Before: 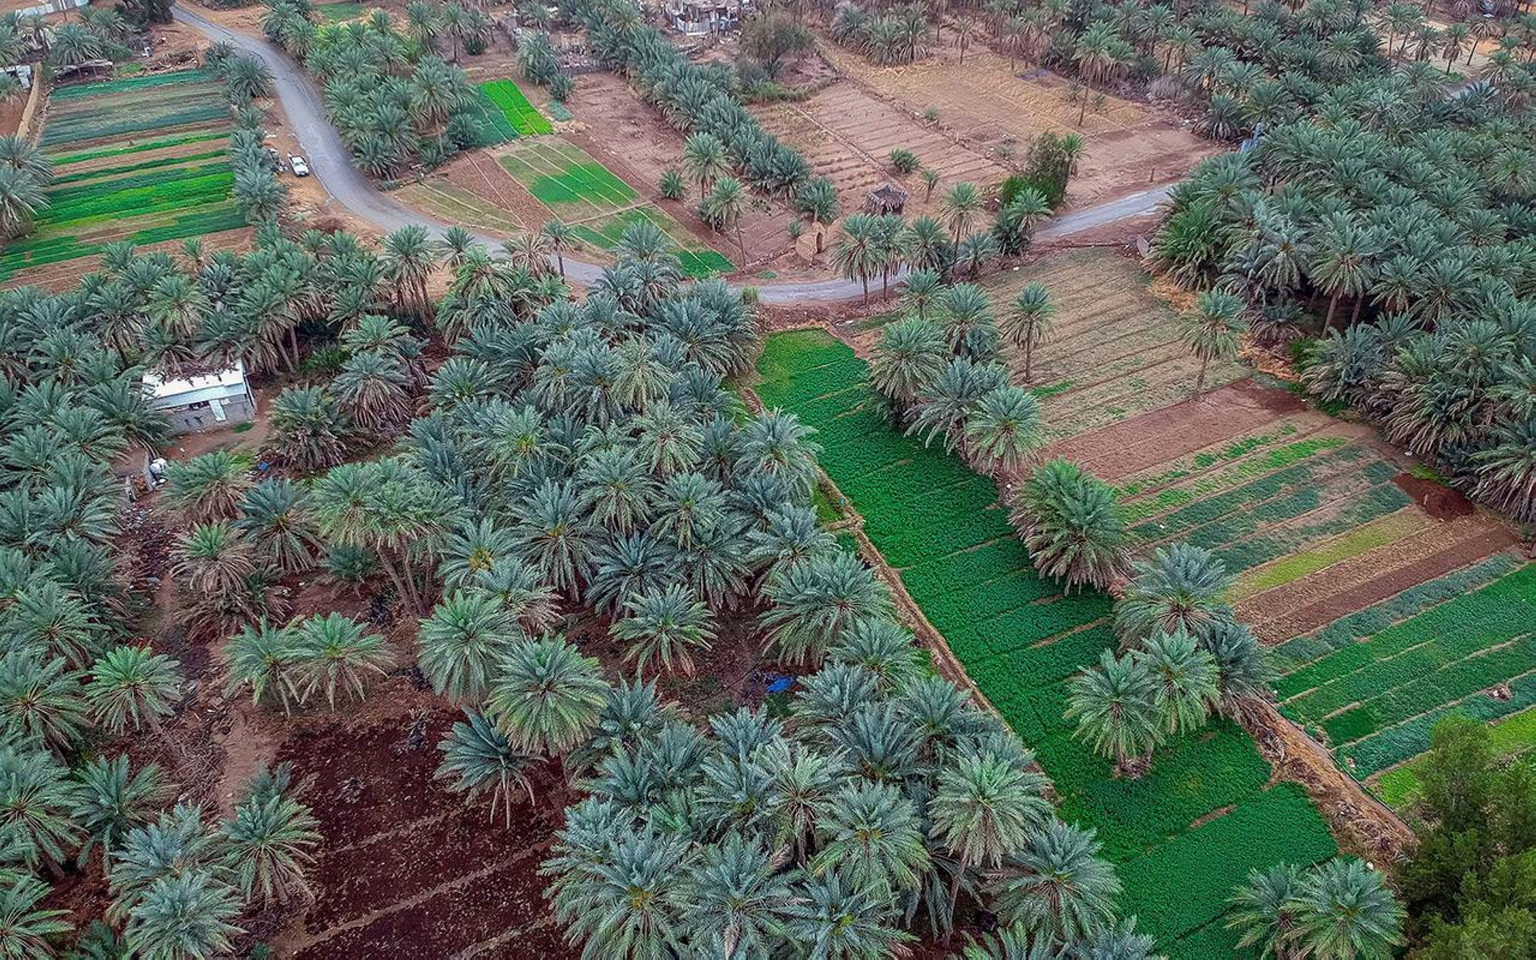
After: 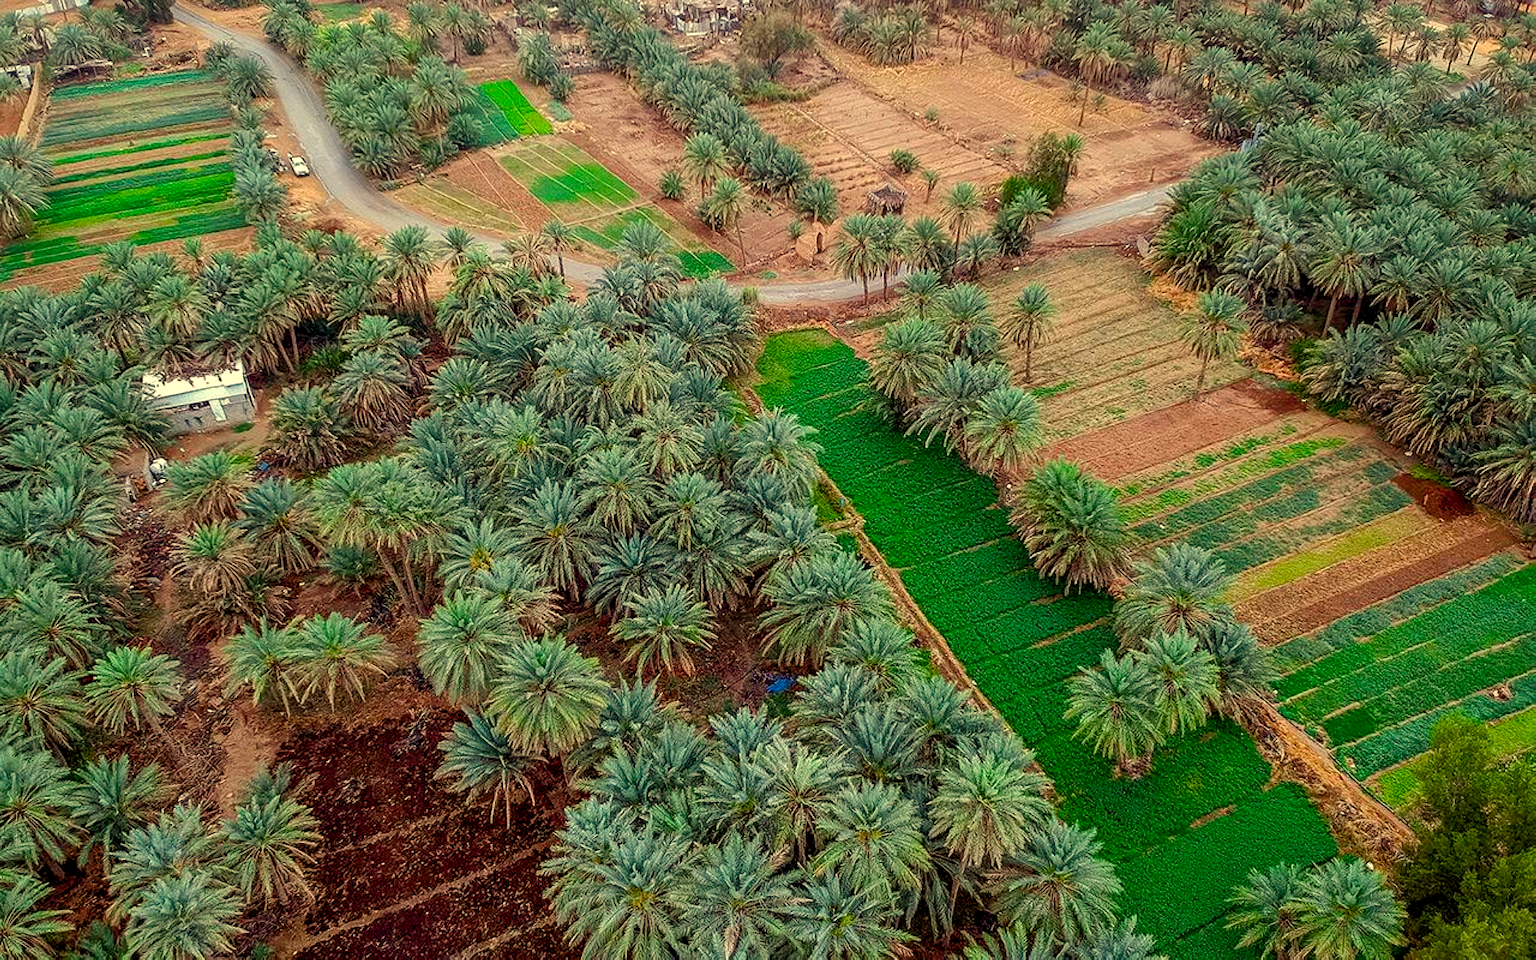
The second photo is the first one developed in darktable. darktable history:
white balance: red 1.08, blue 0.791
color balance rgb: global offset › luminance -0.51%, perceptual saturation grading › global saturation 27.53%, perceptual saturation grading › highlights -25%, perceptual saturation grading › shadows 25%, perceptual brilliance grading › highlights 6.62%, perceptual brilliance grading › mid-tones 17.07%, perceptual brilliance grading › shadows -5.23%
